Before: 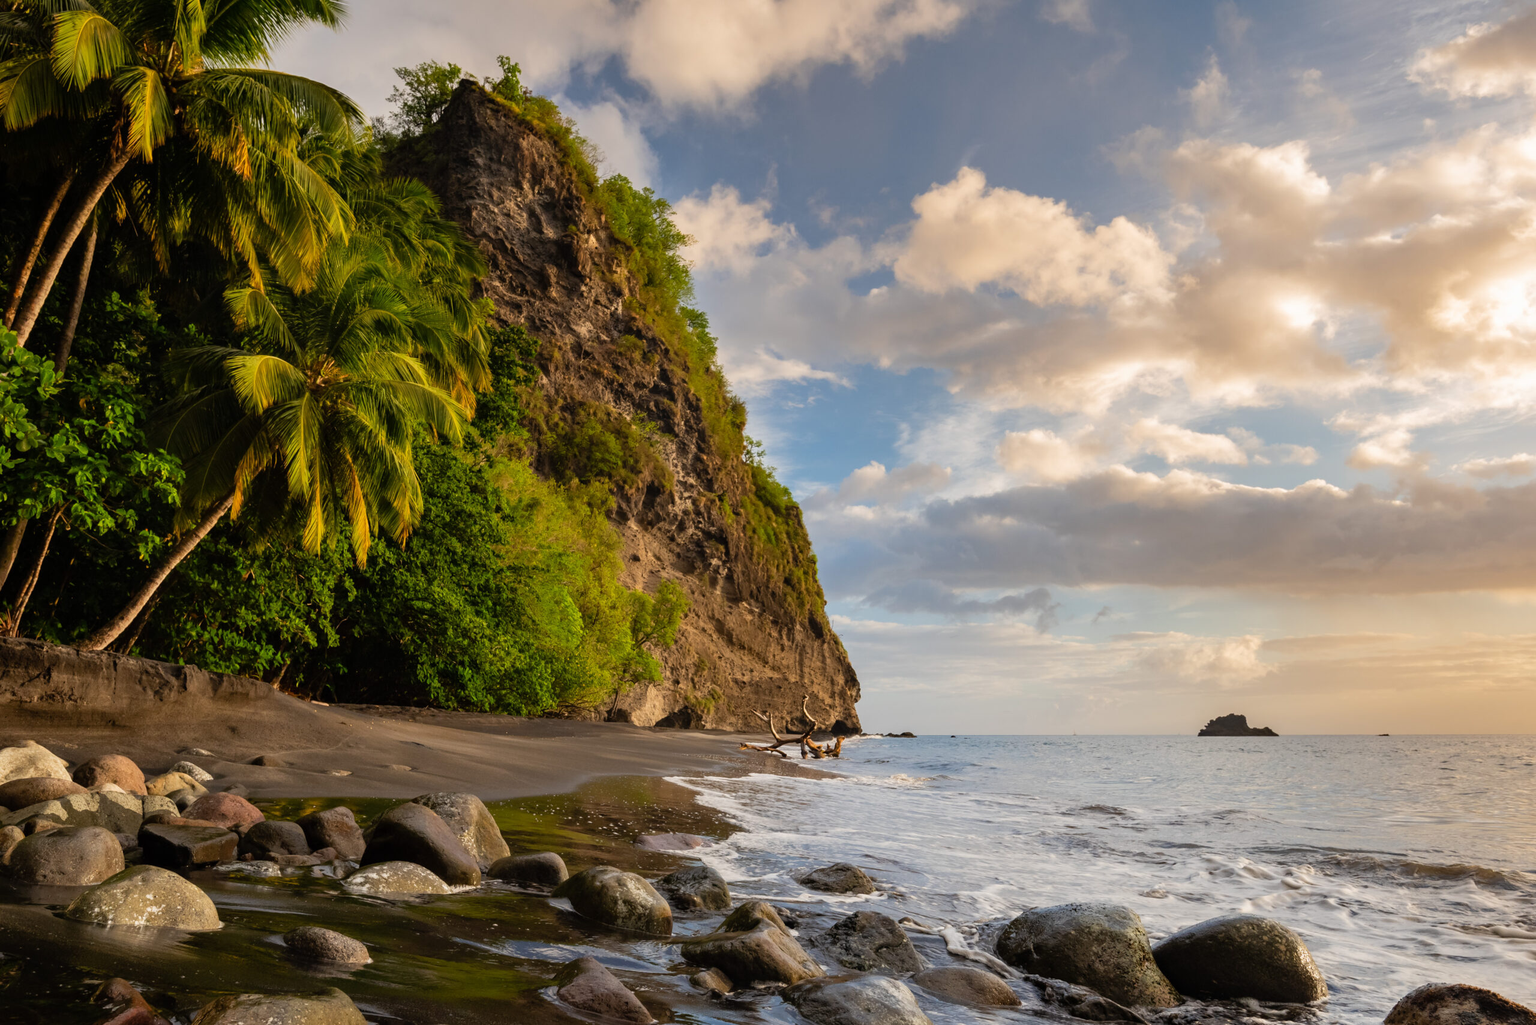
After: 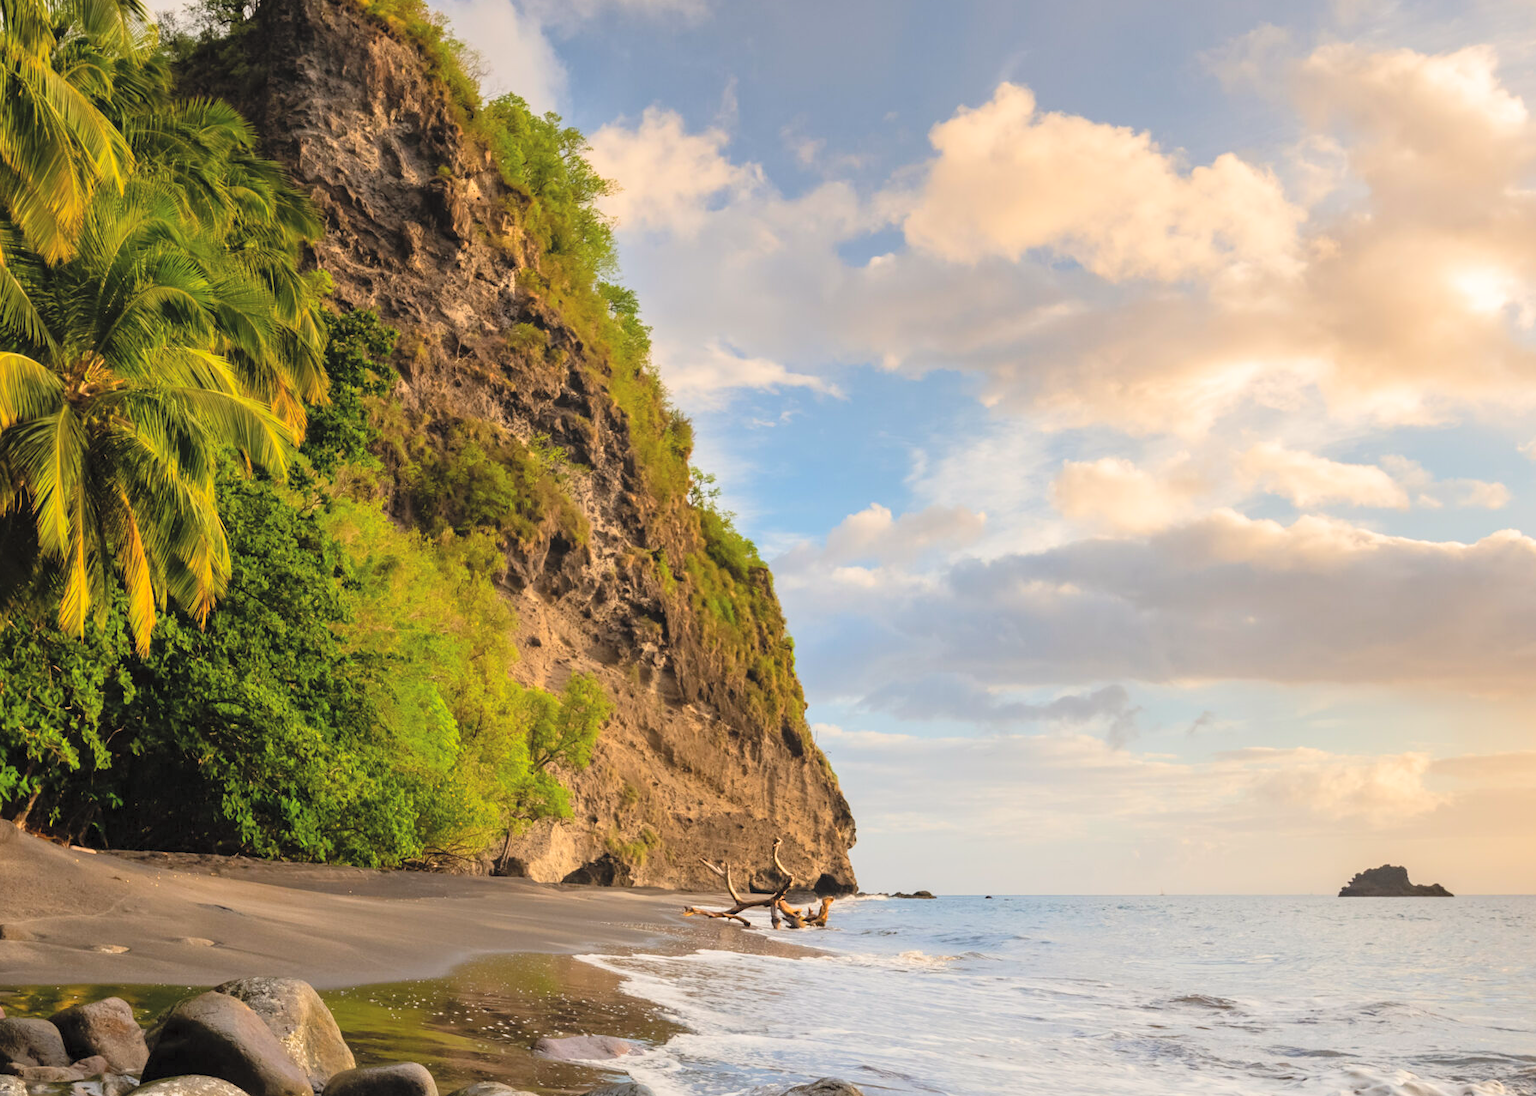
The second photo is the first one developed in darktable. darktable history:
contrast brightness saturation: contrast 0.1, brightness 0.3, saturation 0.14
crop and rotate: left 17.046%, top 10.659%, right 12.989%, bottom 14.553%
white balance: red 1.009, blue 0.985
